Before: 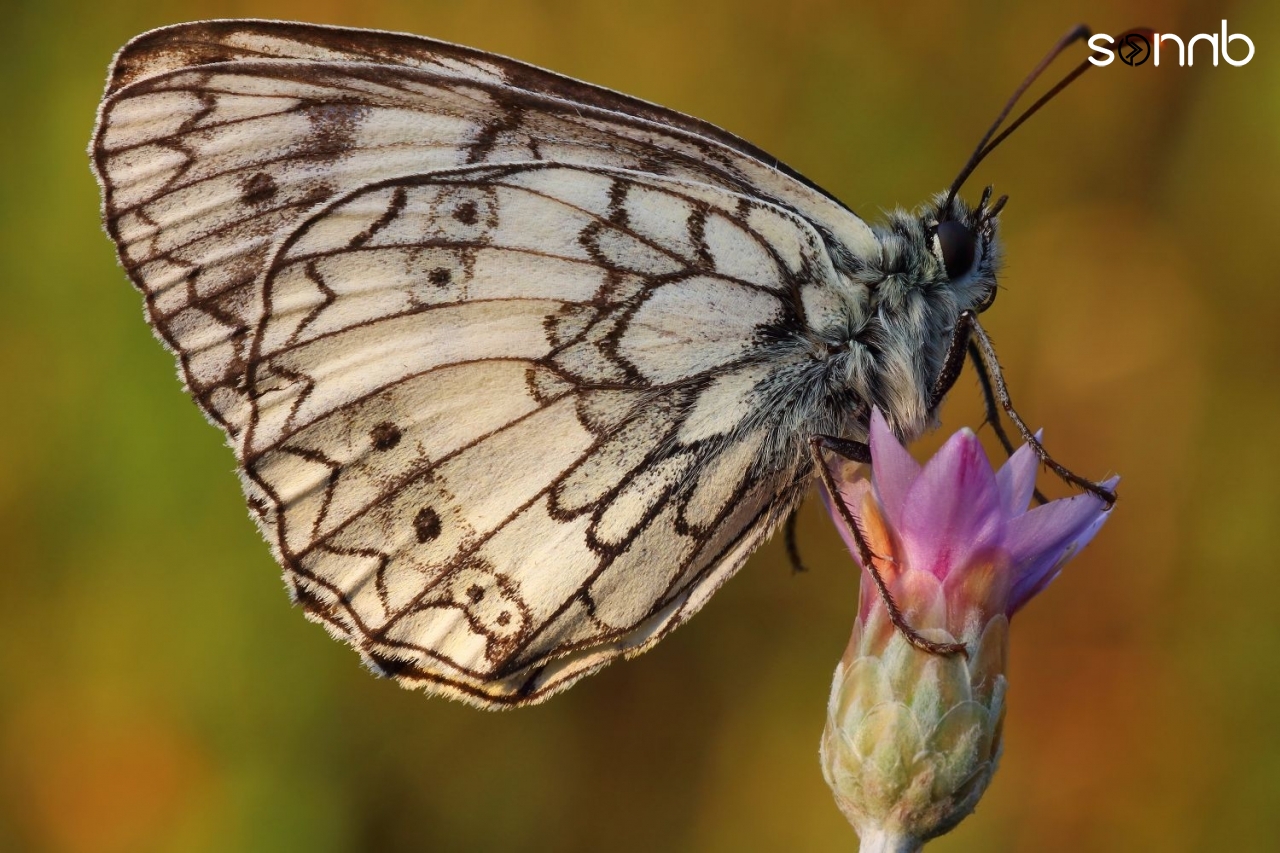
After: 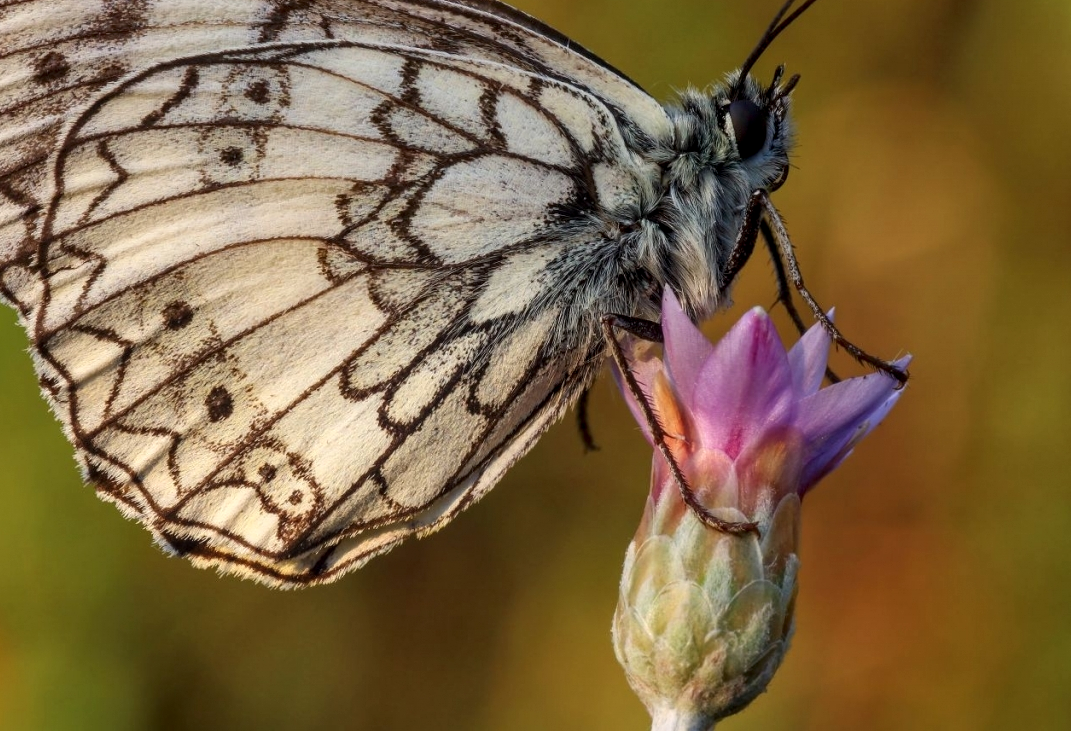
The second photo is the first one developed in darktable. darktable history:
crop: left 16.315%, top 14.246%
local contrast: highlights 55%, shadows 52%, detail 130%, midtone range 0.452
